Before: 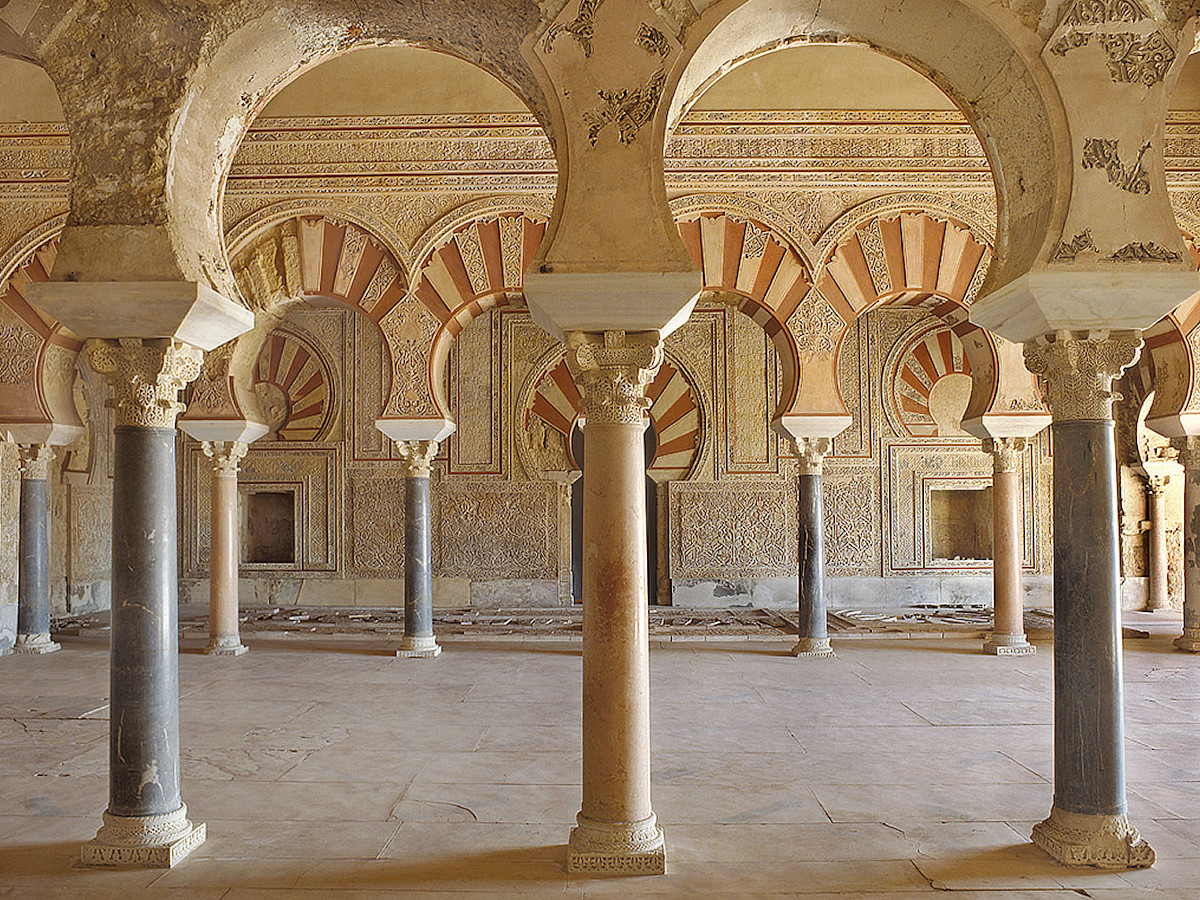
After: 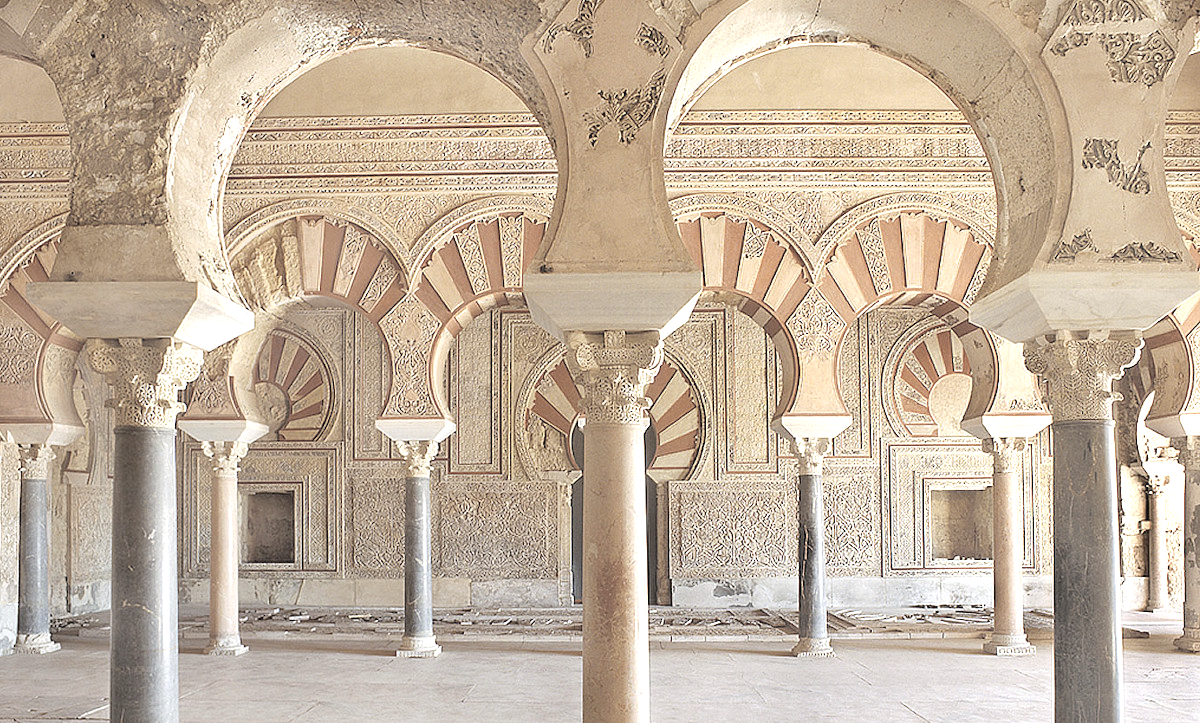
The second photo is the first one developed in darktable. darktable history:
exposure: exposure 0.734 EV, compensate highlight preservation false
crop: bottom 19.56%
contrast brightness saturation: brightness 0.18, saturation -0.497
